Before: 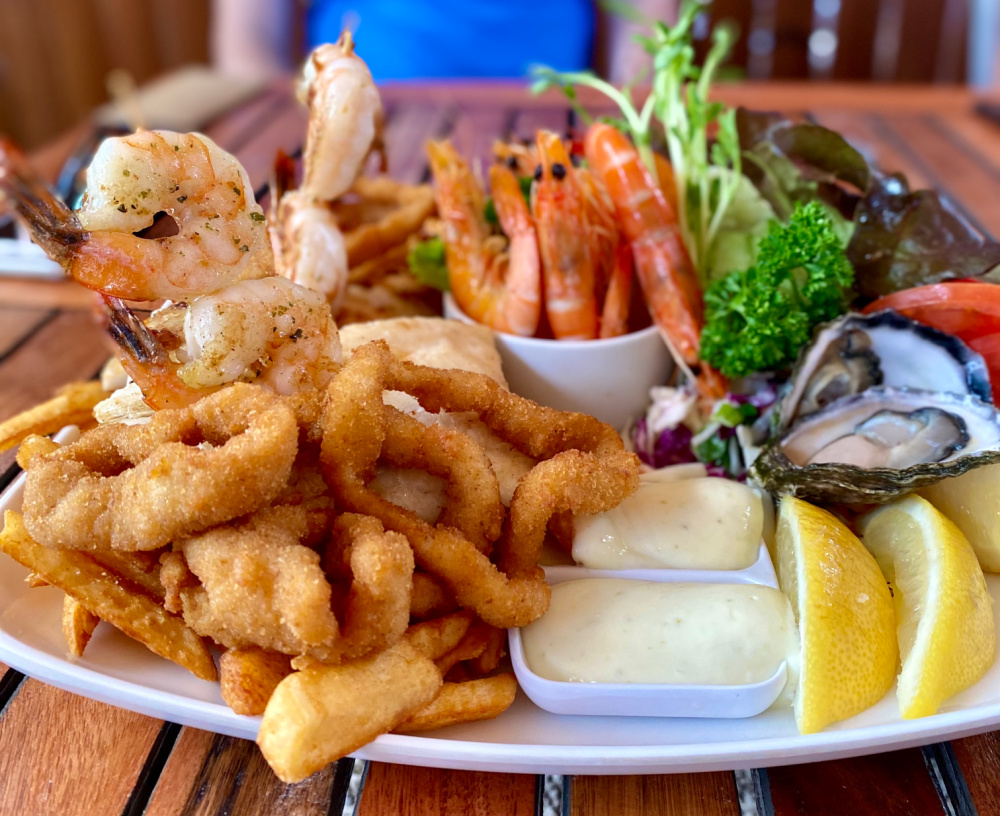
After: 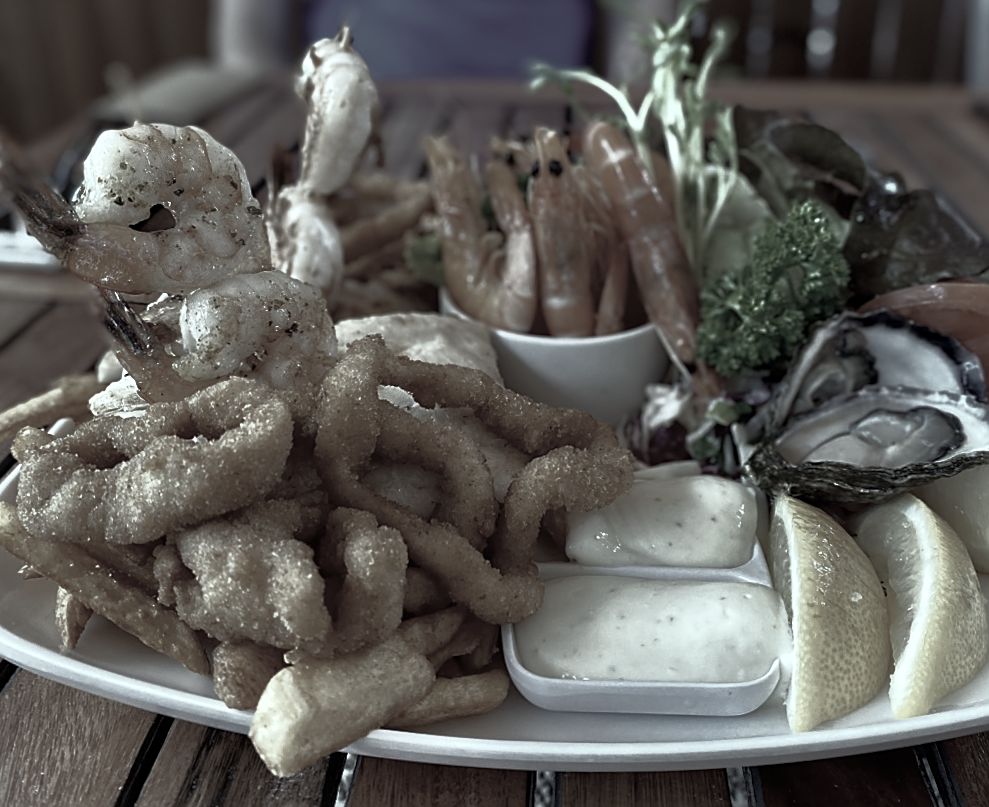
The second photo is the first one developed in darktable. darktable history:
crop and rotate: angle -0.5°
color correction: saturation 0.2
base curve: curves: ch0 [(0, 0) (0.564, 0.291) (0.802, 0.731) (1, 1)]
sharpen: on, module defaults
color balance rgb: shadows lift › chroma 7.23%, shadows lift › hue 246.48°, highlights gain › chroma 5.38%, highlights gain › hue 196.93°, white fulcrum 1 EV
